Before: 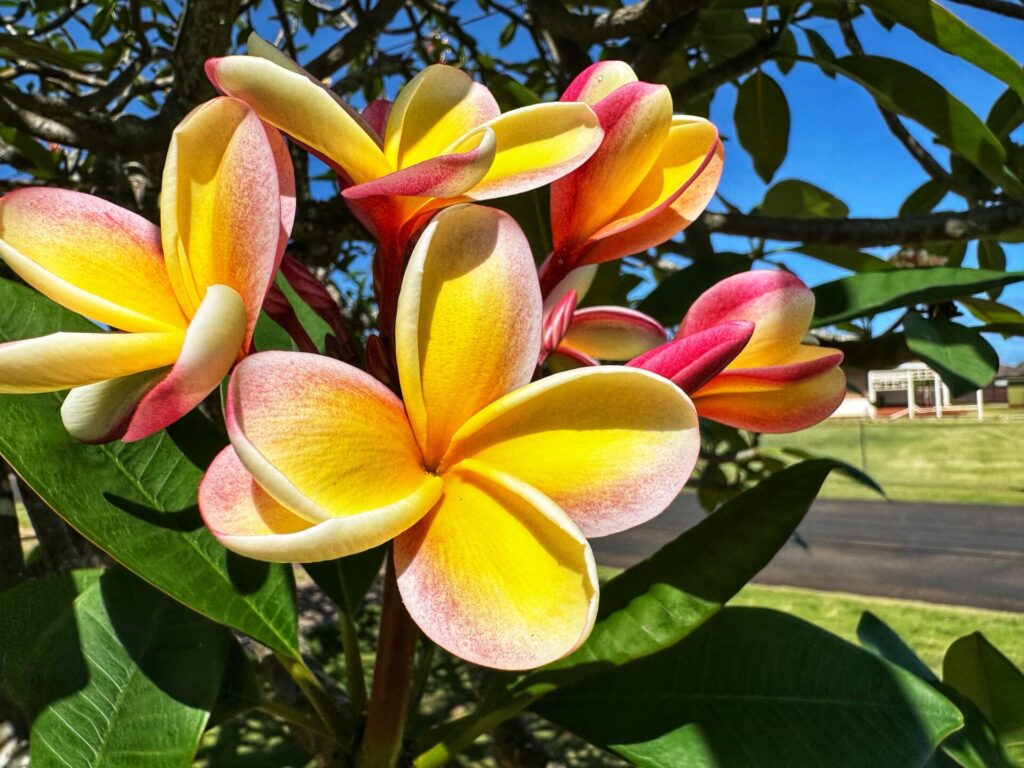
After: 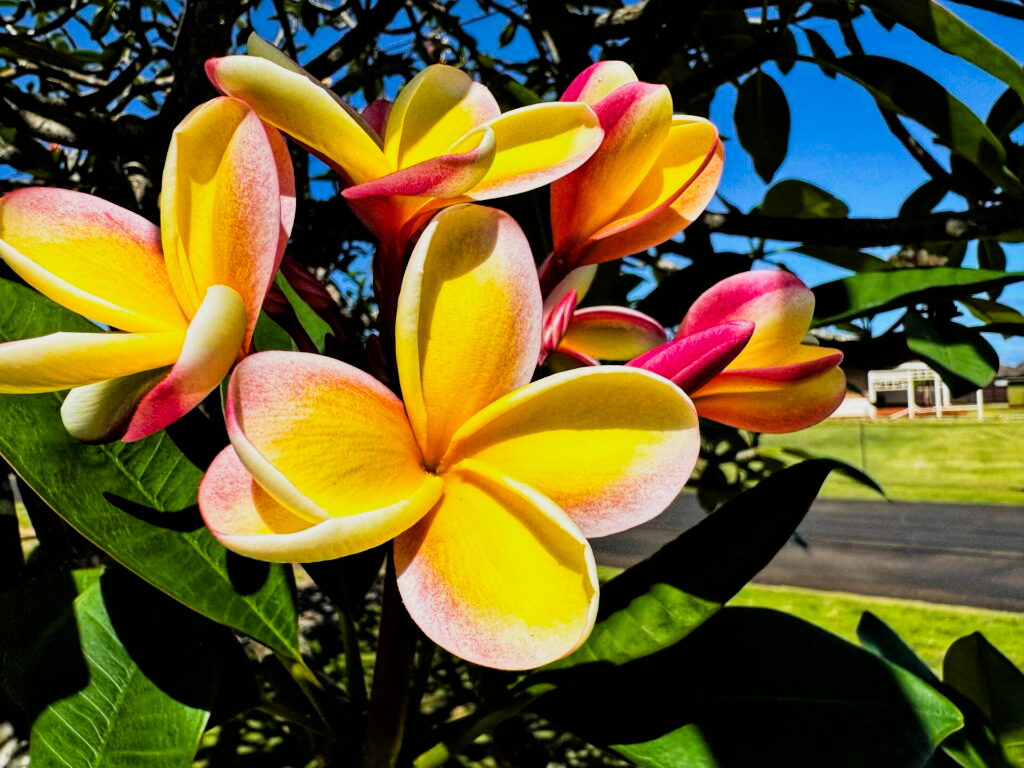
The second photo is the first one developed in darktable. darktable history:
filmic rgb: black relative exposure -5 EV, white relative exposure 3.5 EV, hardness 3.19, contrast 1.3, highlights saturation mix -50%
color balance rgb: perceptual saturation grading › global saturation 25%, global vibrance 20%
